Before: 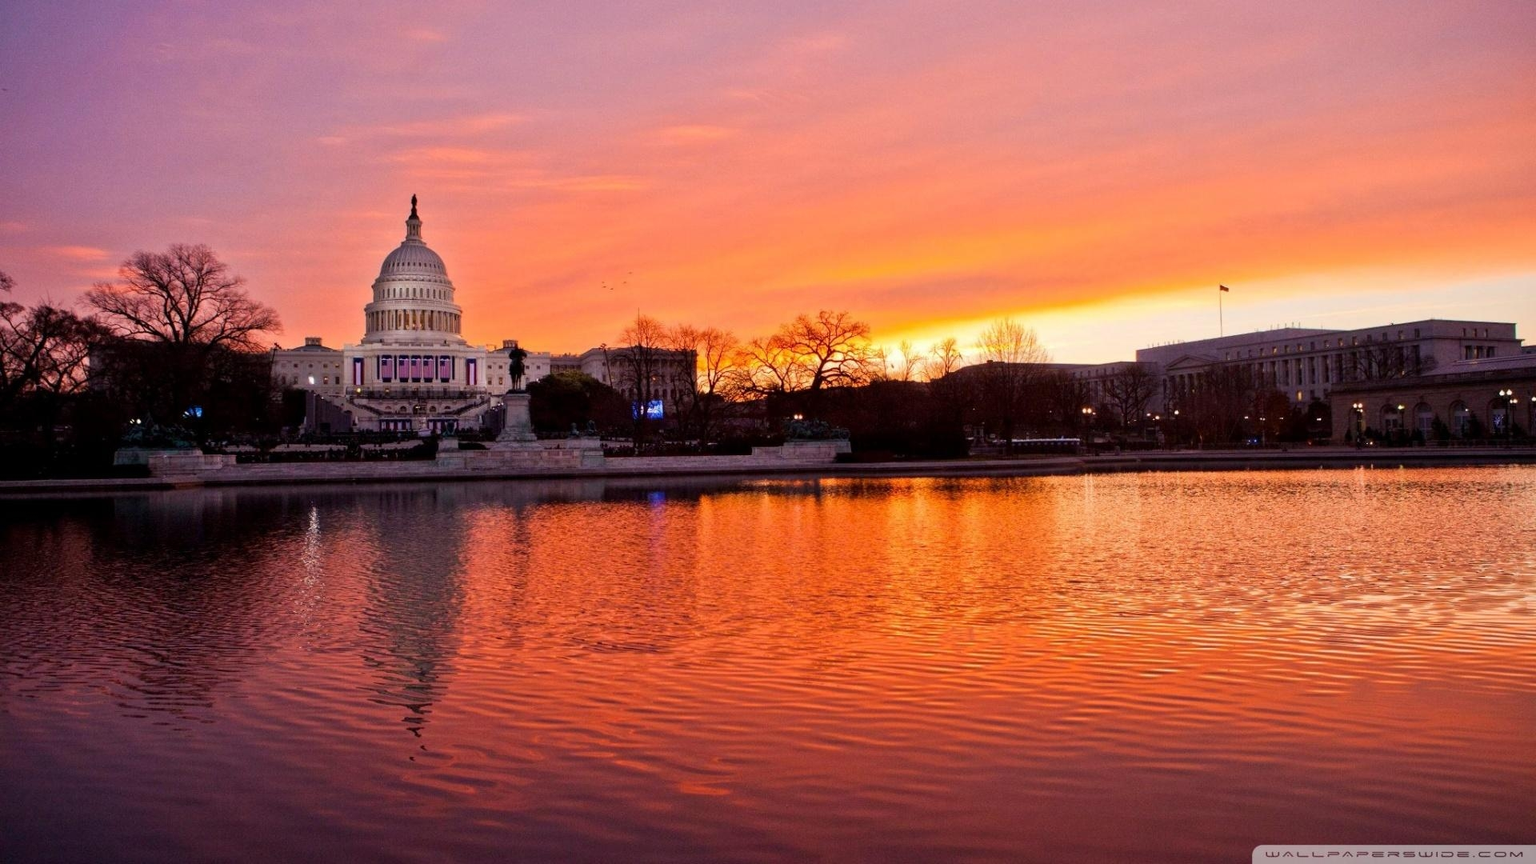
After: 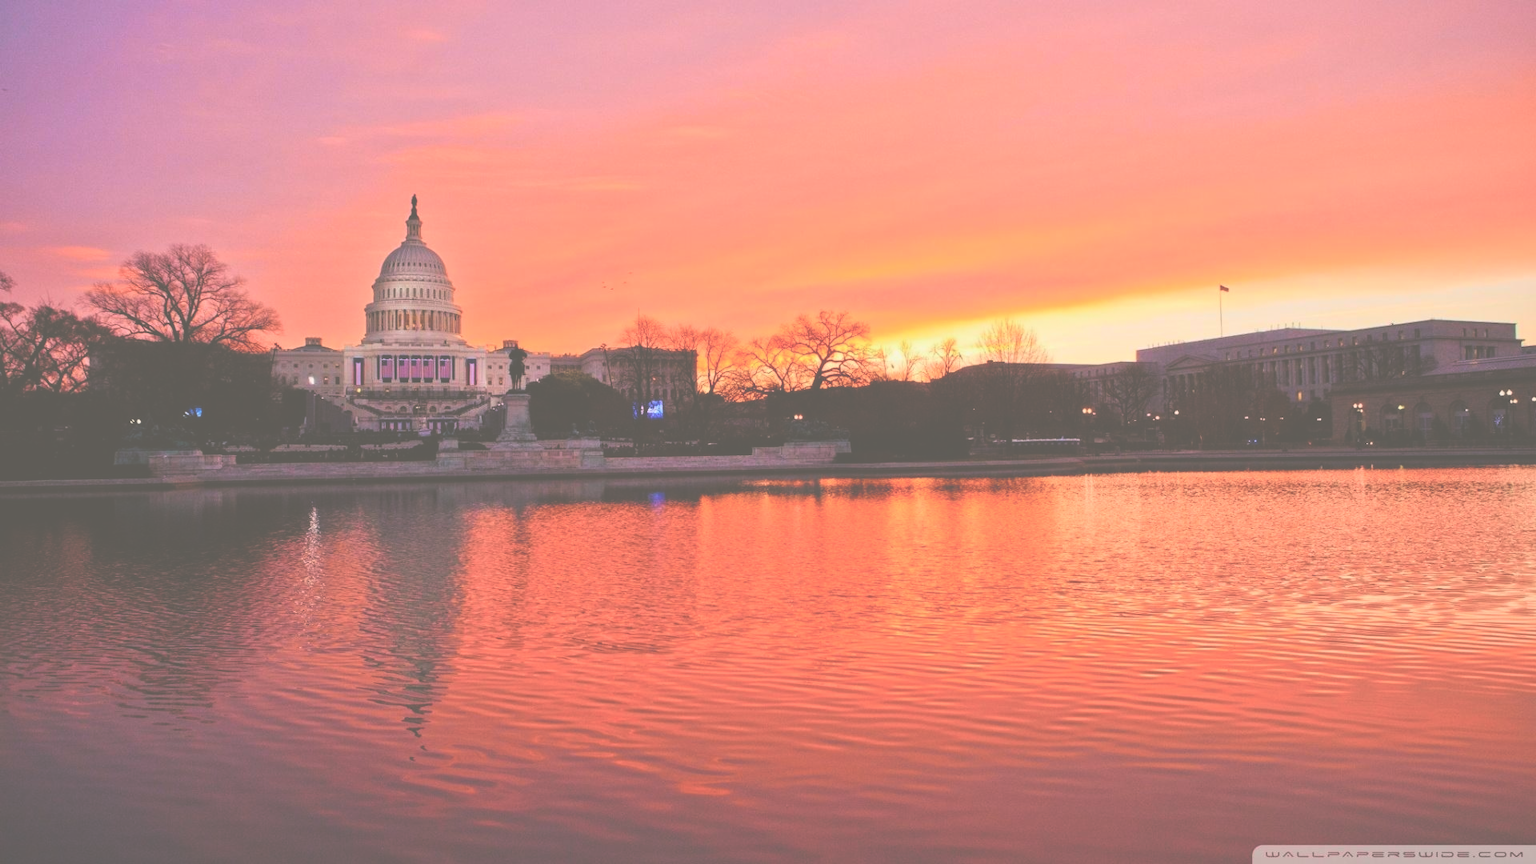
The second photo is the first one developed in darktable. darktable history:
tone curve: curves: ch0 [(0, 0.021) (0.049, 0.044) (0.152, 0.14) (0.328, 0.377) (0.473, 0.543) (0.641, 0.705) (0.868, 0.887) (1, 0.969)]; ch1 [(0, 0) (0.302, 0.331) (0.427, 0.433) (0.472, 0.47) (0.502, 0.503) (0.522, 0.526) (0.564, 0.591) (0.602, 0.632) (0.677, 0.701) (0.859, 0.885) (1, 1)]; ch2 [(0, 0) (0.33, 0.301) (0.447, 0.44) (0.487, 0.496) (0.502, 0.516) (0.535, 0.554) (0.565, 0.598) (0.618, 0.629) (1, 1)], color space Lab, independent channels, preserve colors none
exposure: black level correction -0.087, compensate highlight preservation false
